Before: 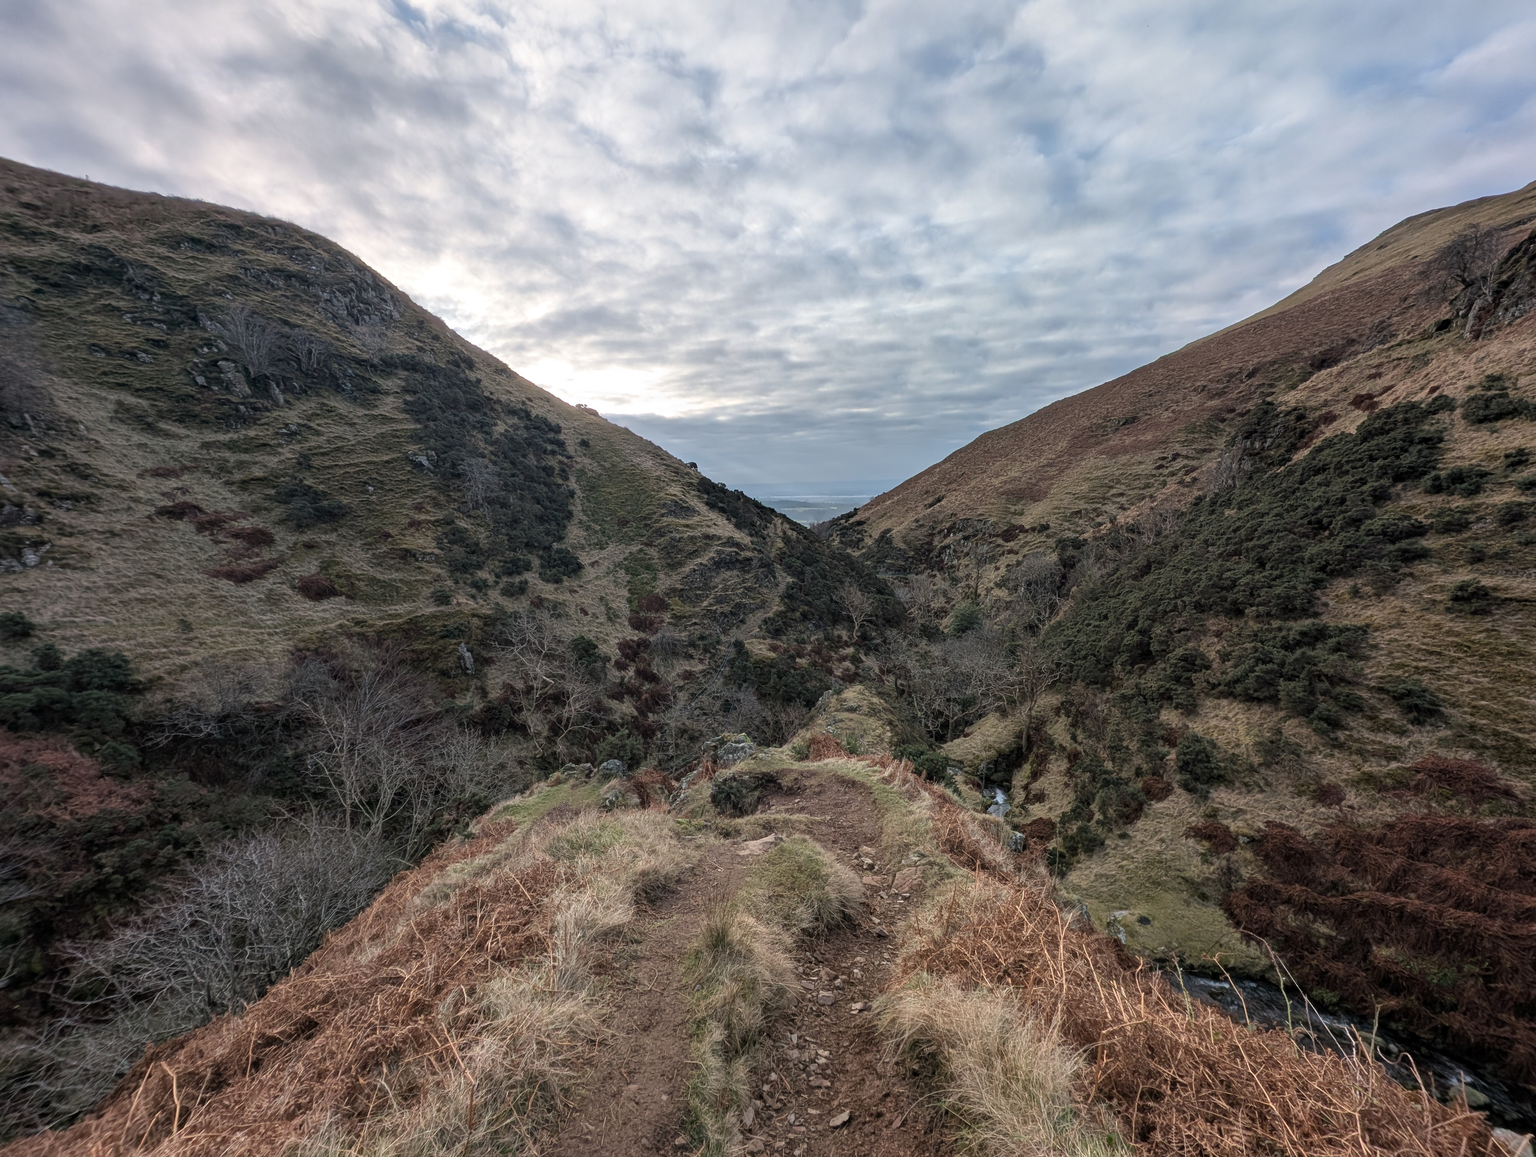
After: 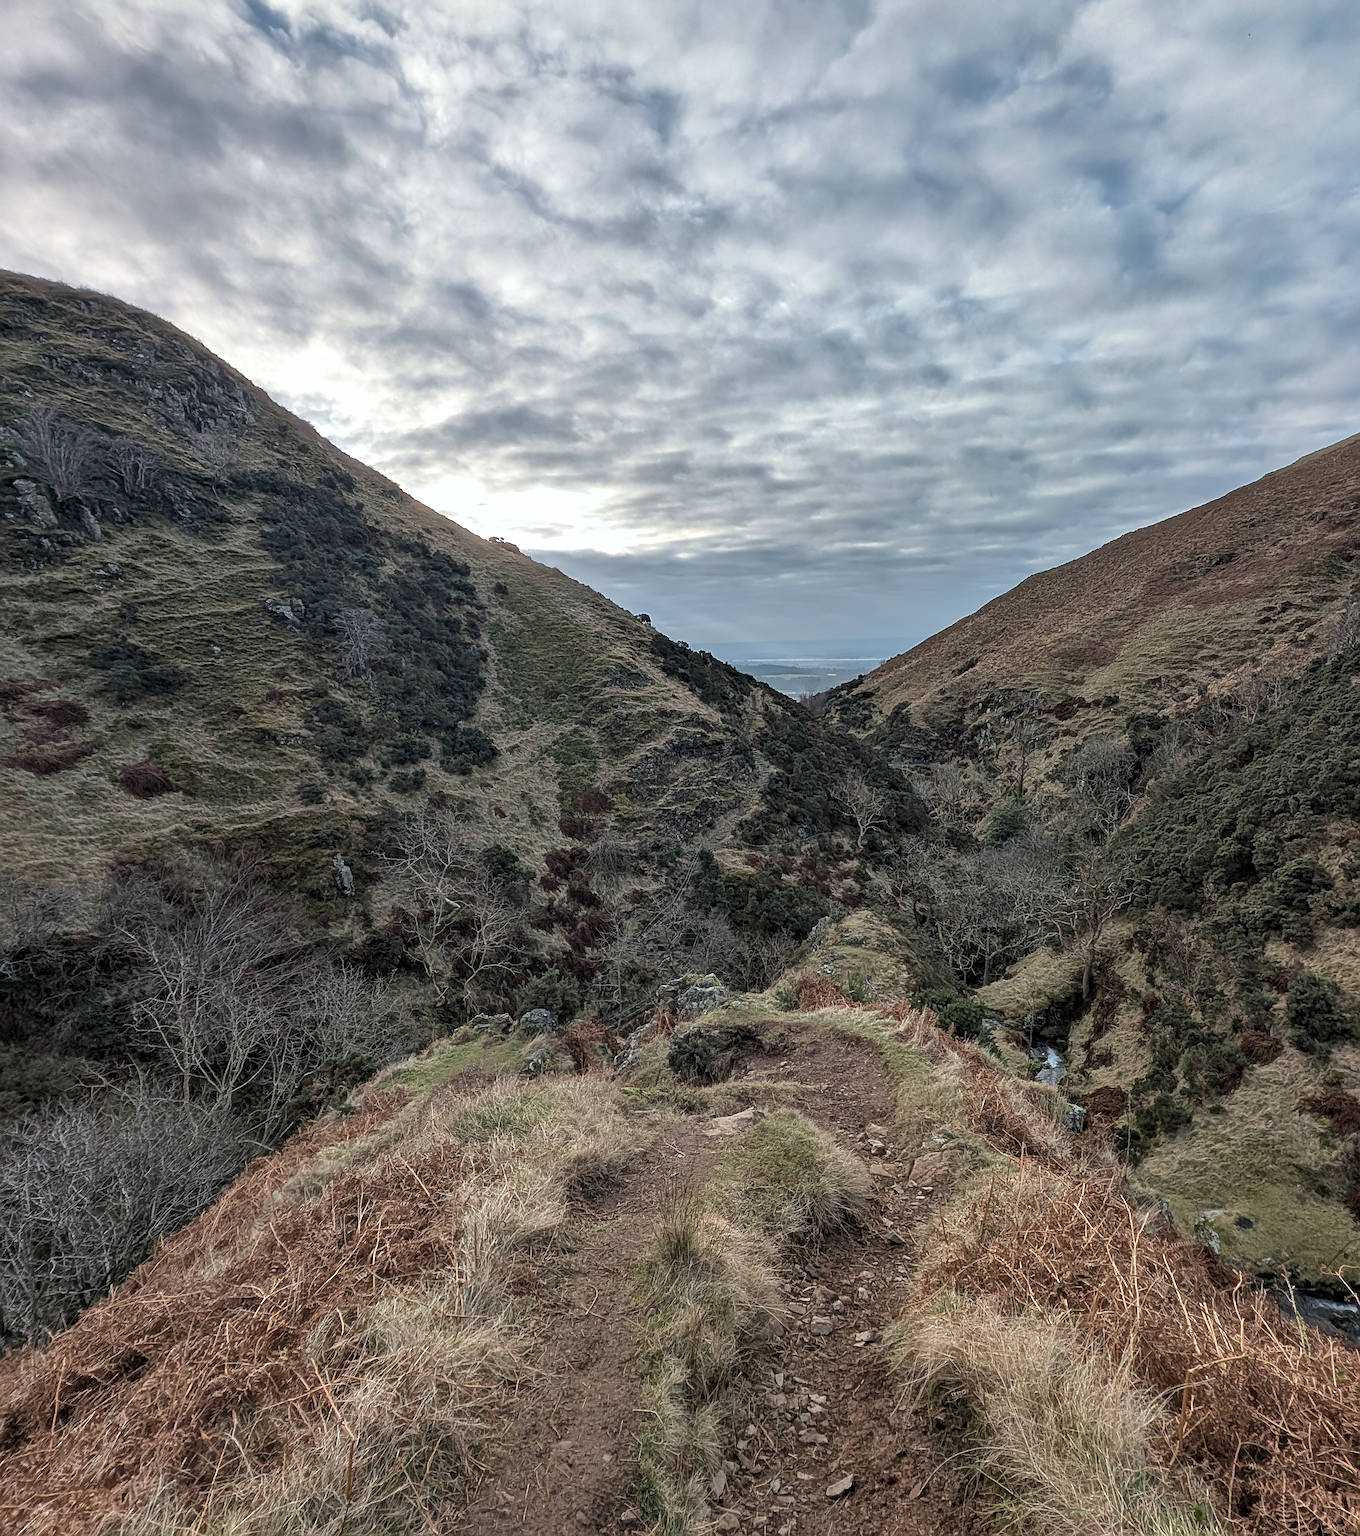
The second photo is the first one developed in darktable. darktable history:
sharpen: amount 0.6
crop and rotate: left 13.537%, right 19.796%
local contrast: highlights 100%, shadows 100%, detail 120%, midtone range 0.2
shadows and highlights: shadows 32.83, highlights -47.7, soften with gaussian
white balance: red 0.978, blue 0.999
